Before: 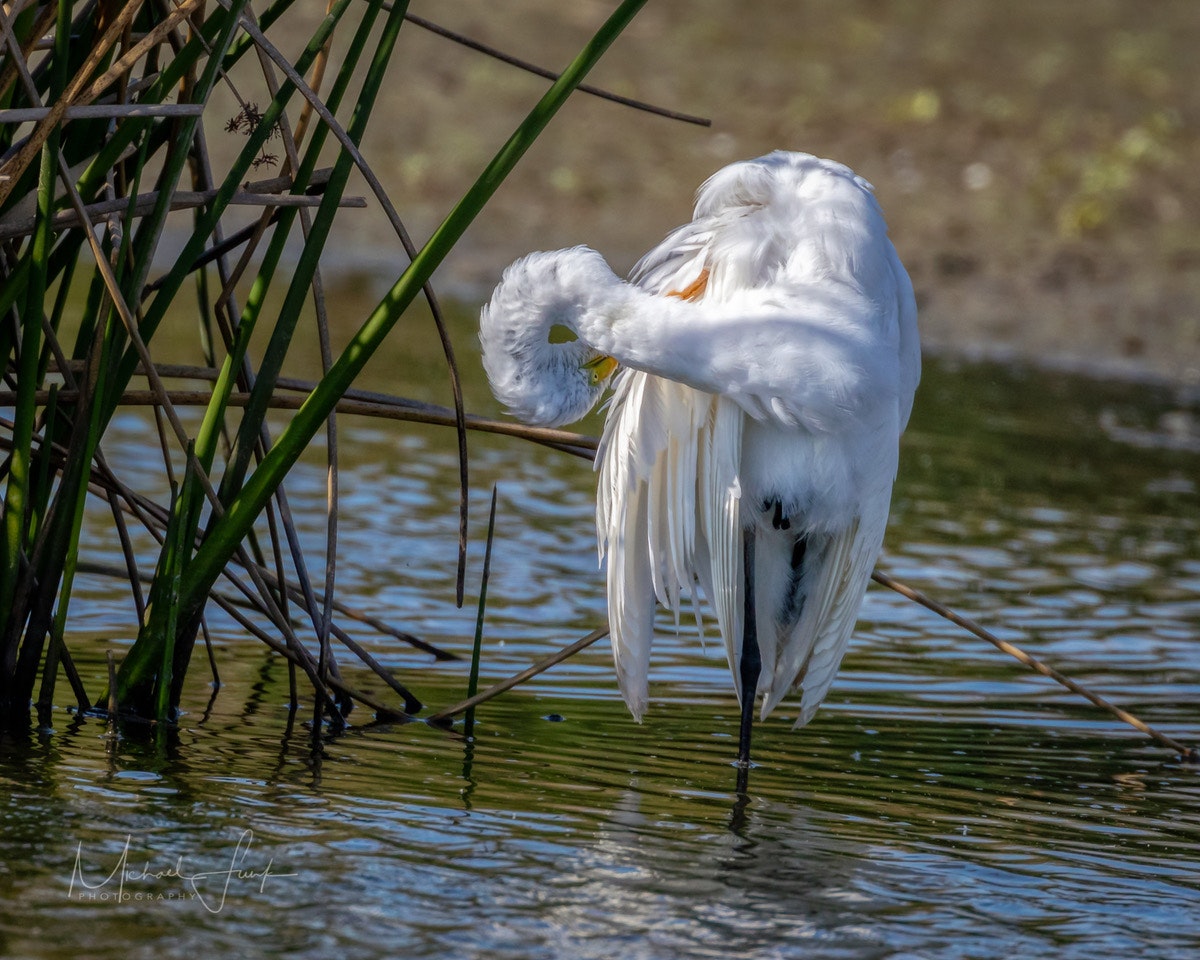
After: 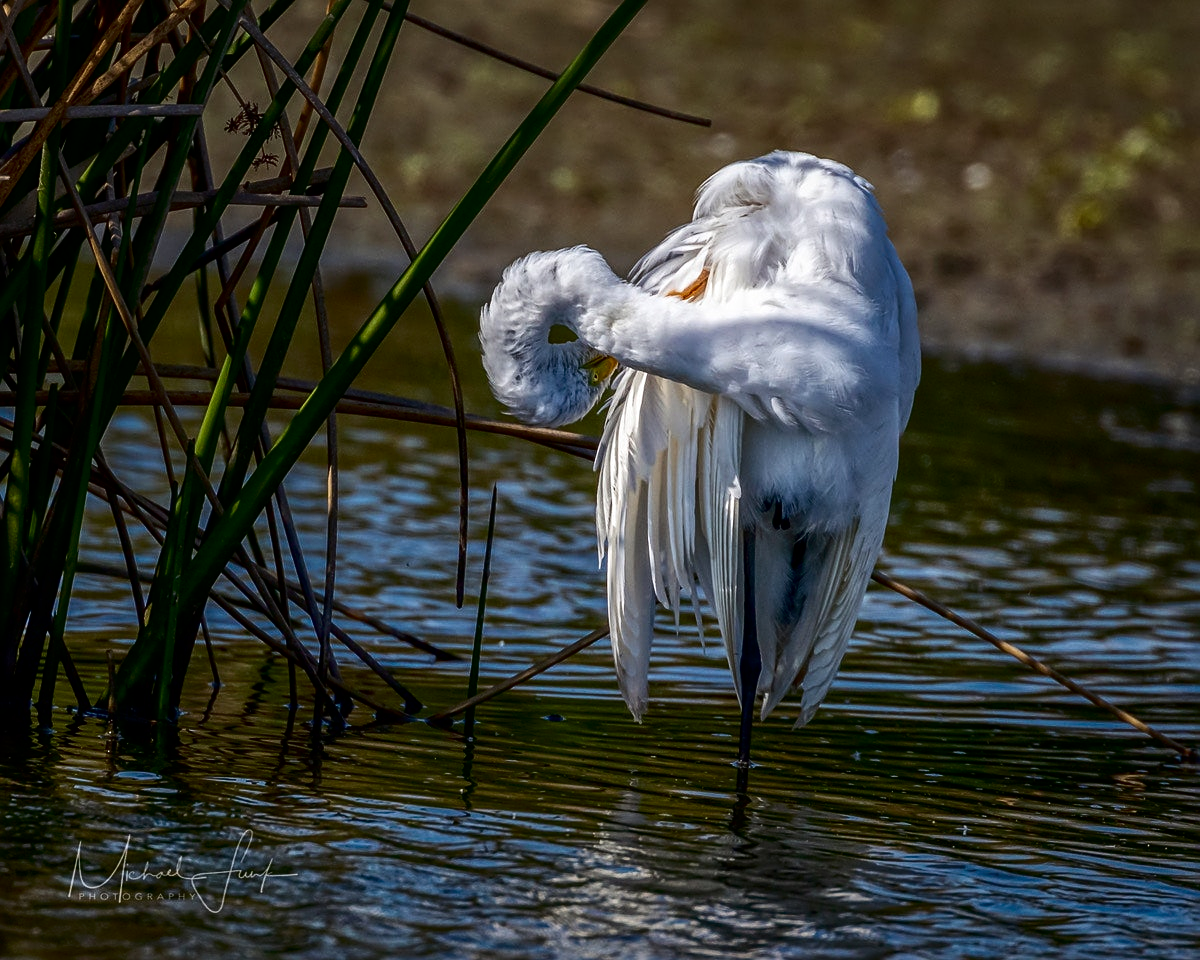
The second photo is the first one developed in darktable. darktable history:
sharpen: on, module defaults
contrast brightness saturation: contrast 0.19, brightness -0.23, saturation 0.12
